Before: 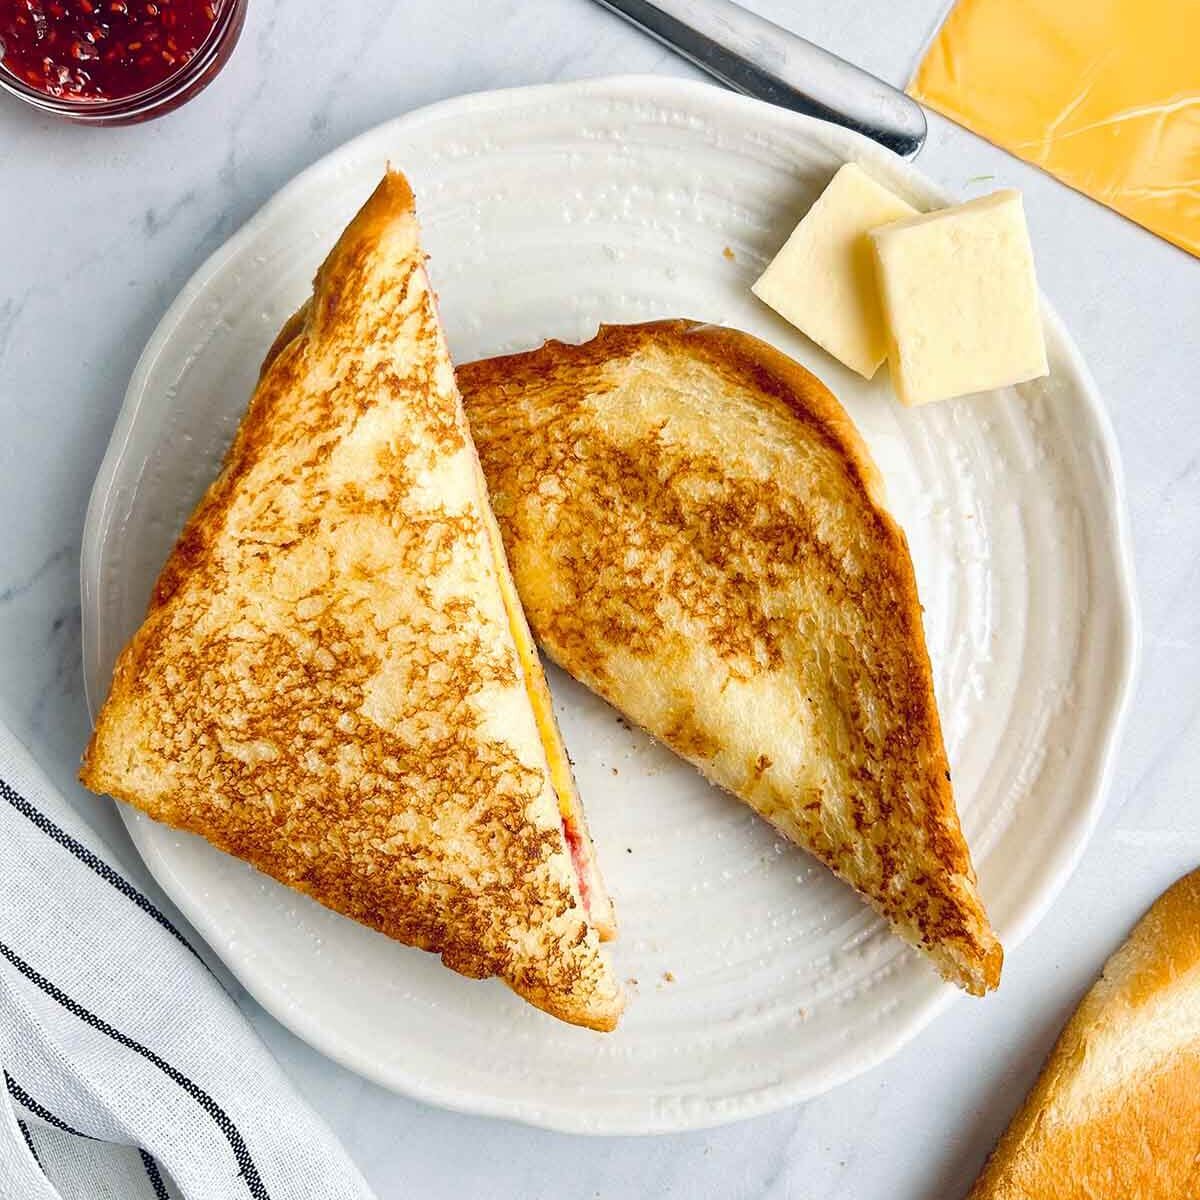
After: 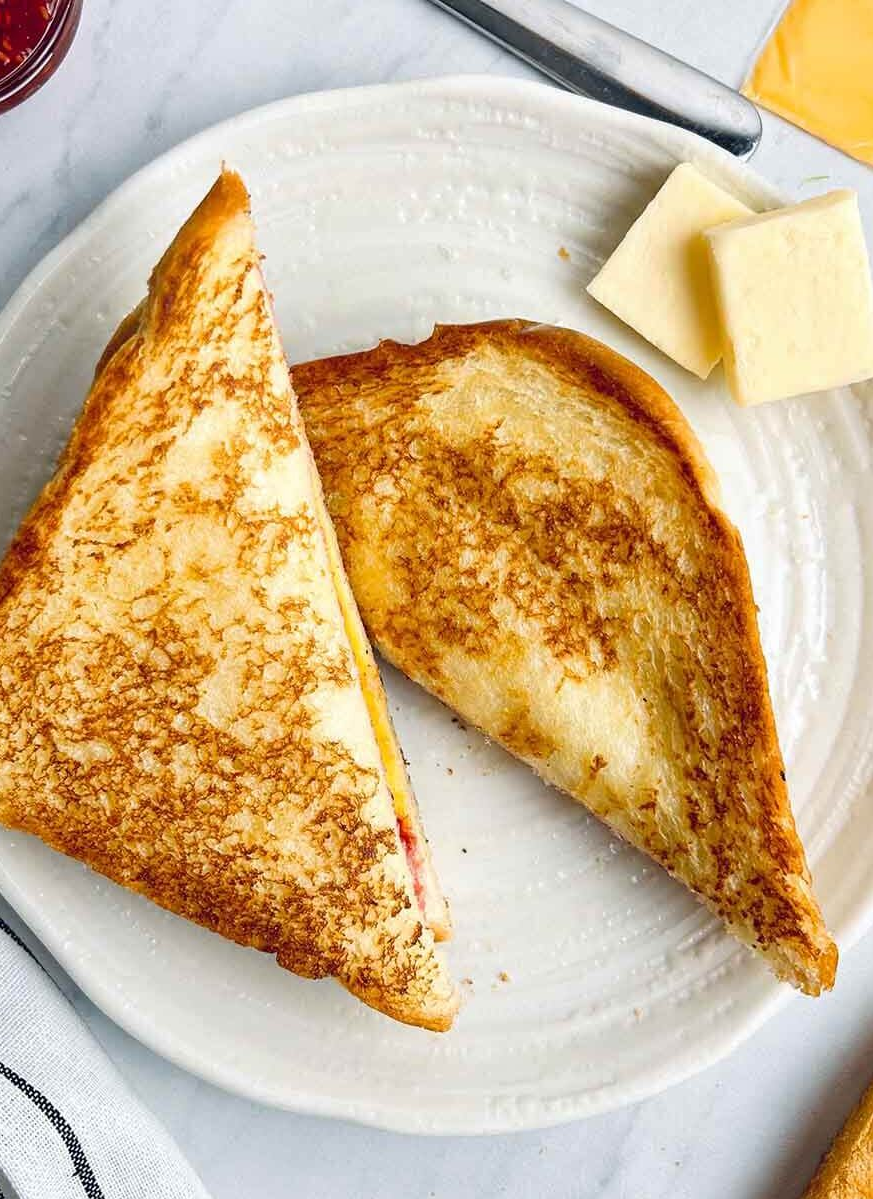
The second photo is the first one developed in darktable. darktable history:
crop: left 13.758%, right 13.468%
